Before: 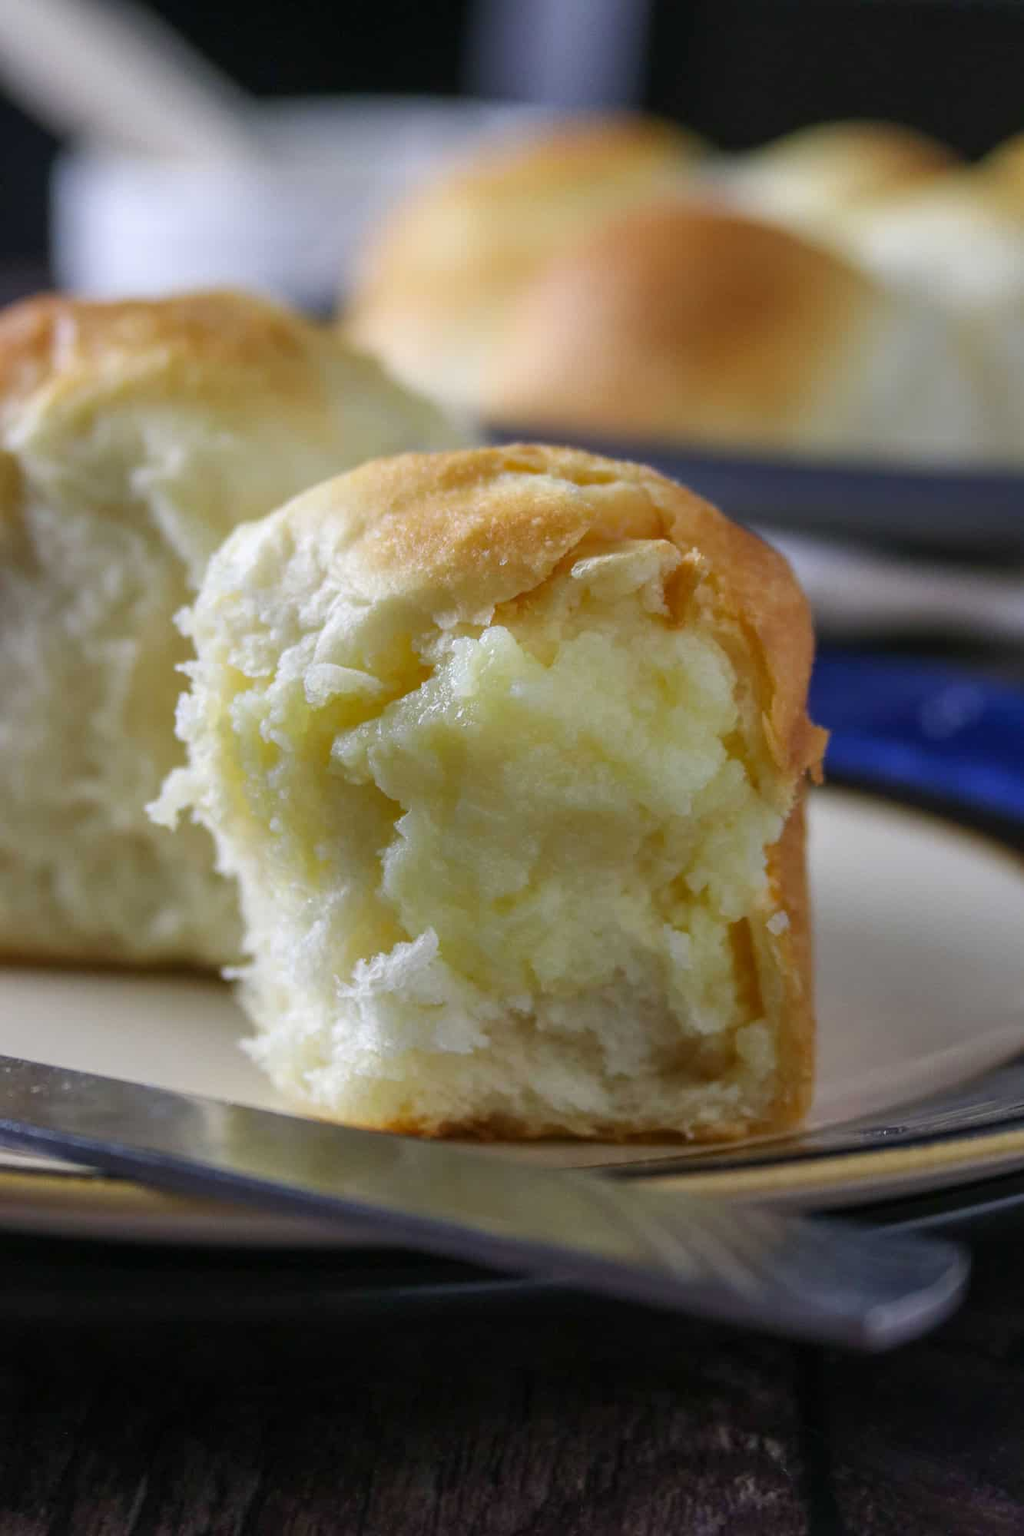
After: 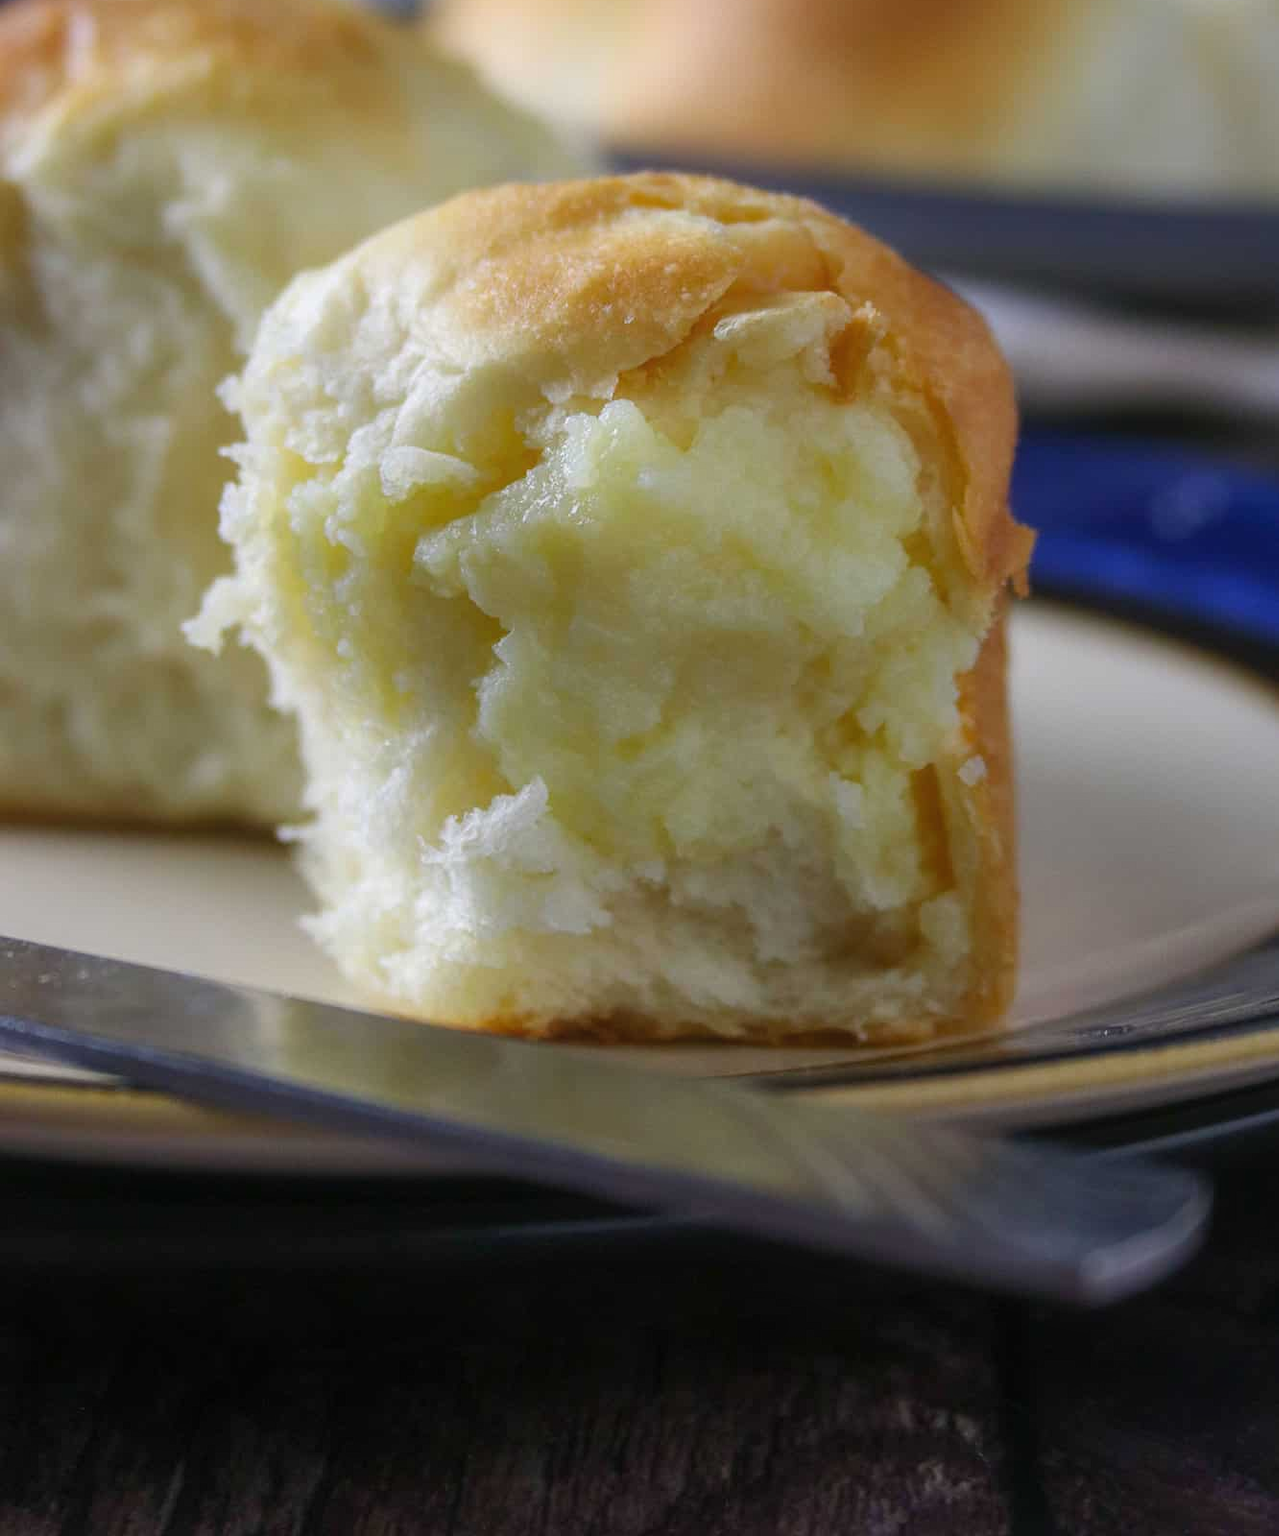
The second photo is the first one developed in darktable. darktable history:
crop and rotate: top 19.998%
contrast equalizer: y [[0.5, 0.488, 0.462, 0.461, 0.491, 0.5], [0.5 ×6], [0.5 ×6], [0 ×6], [0 ×6]]
